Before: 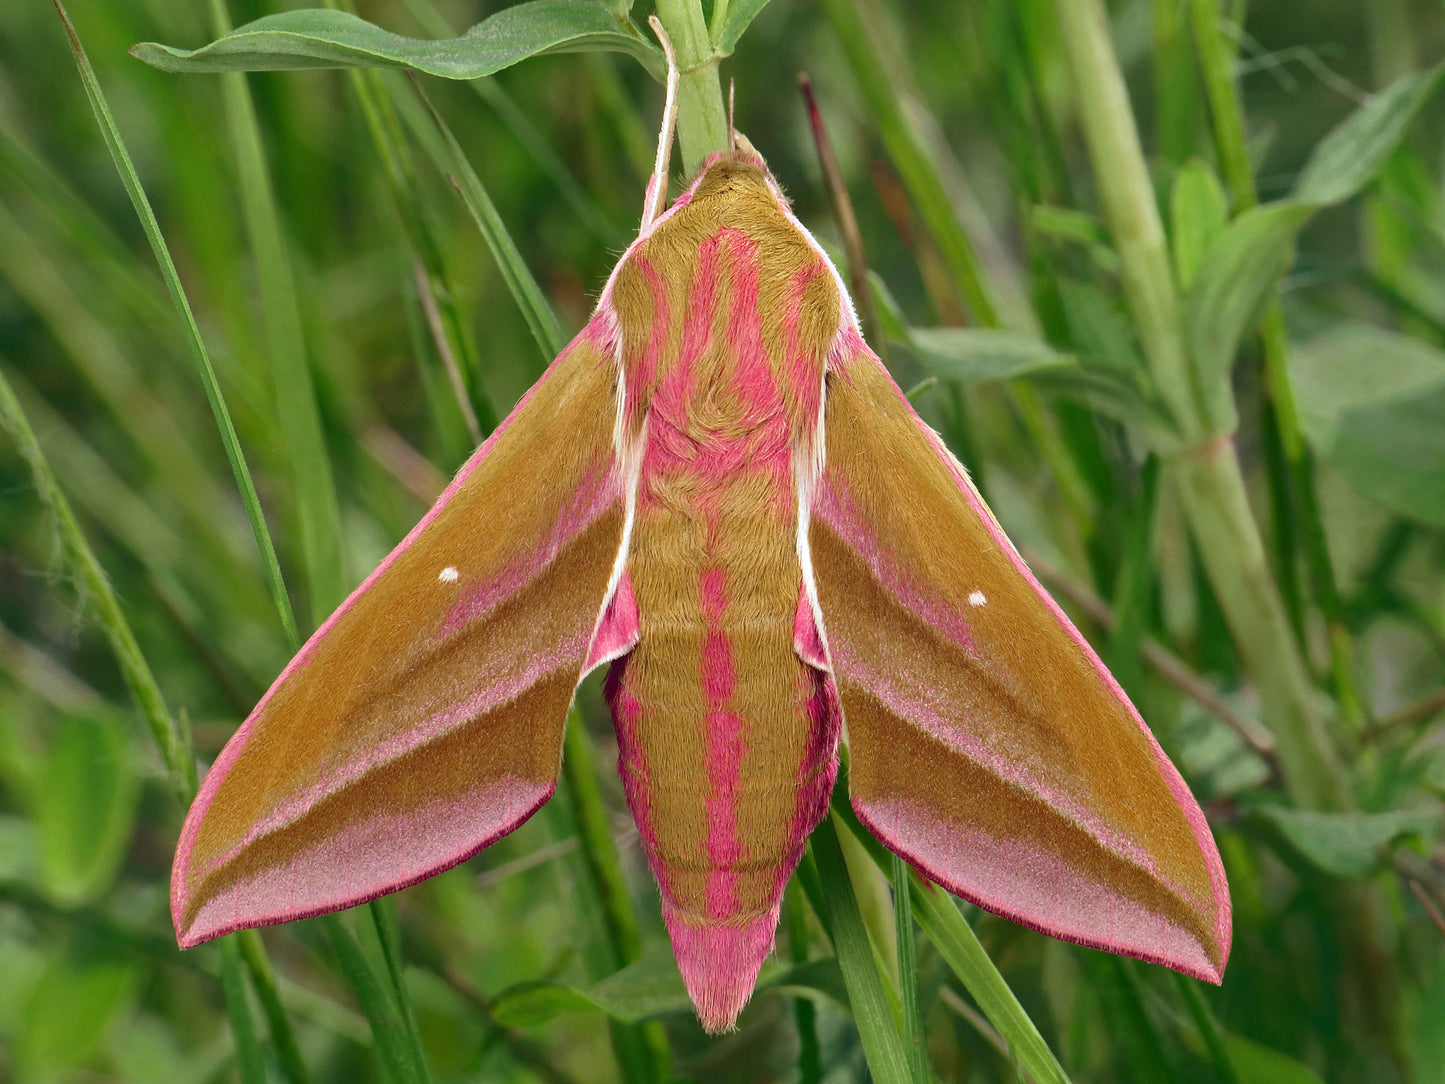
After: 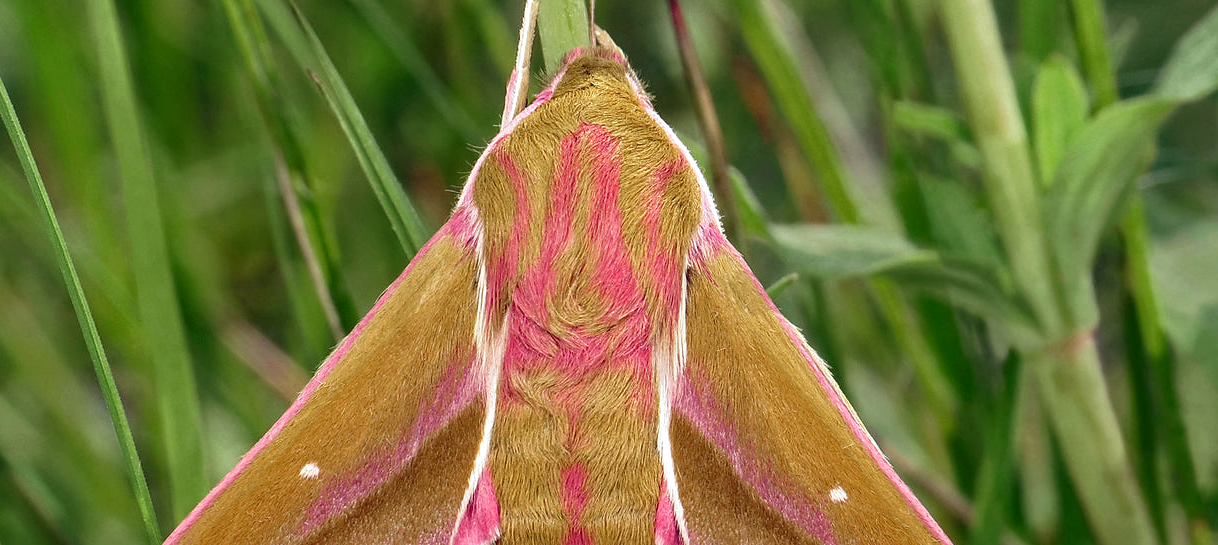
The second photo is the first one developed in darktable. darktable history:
local contrast: on, module defaults
sharpen: radius 1.468, amount 0.405, threshold 1.503
crop and rotate: left 9.679%, top 9.638%, right 5.993%, bottom 40.051%
